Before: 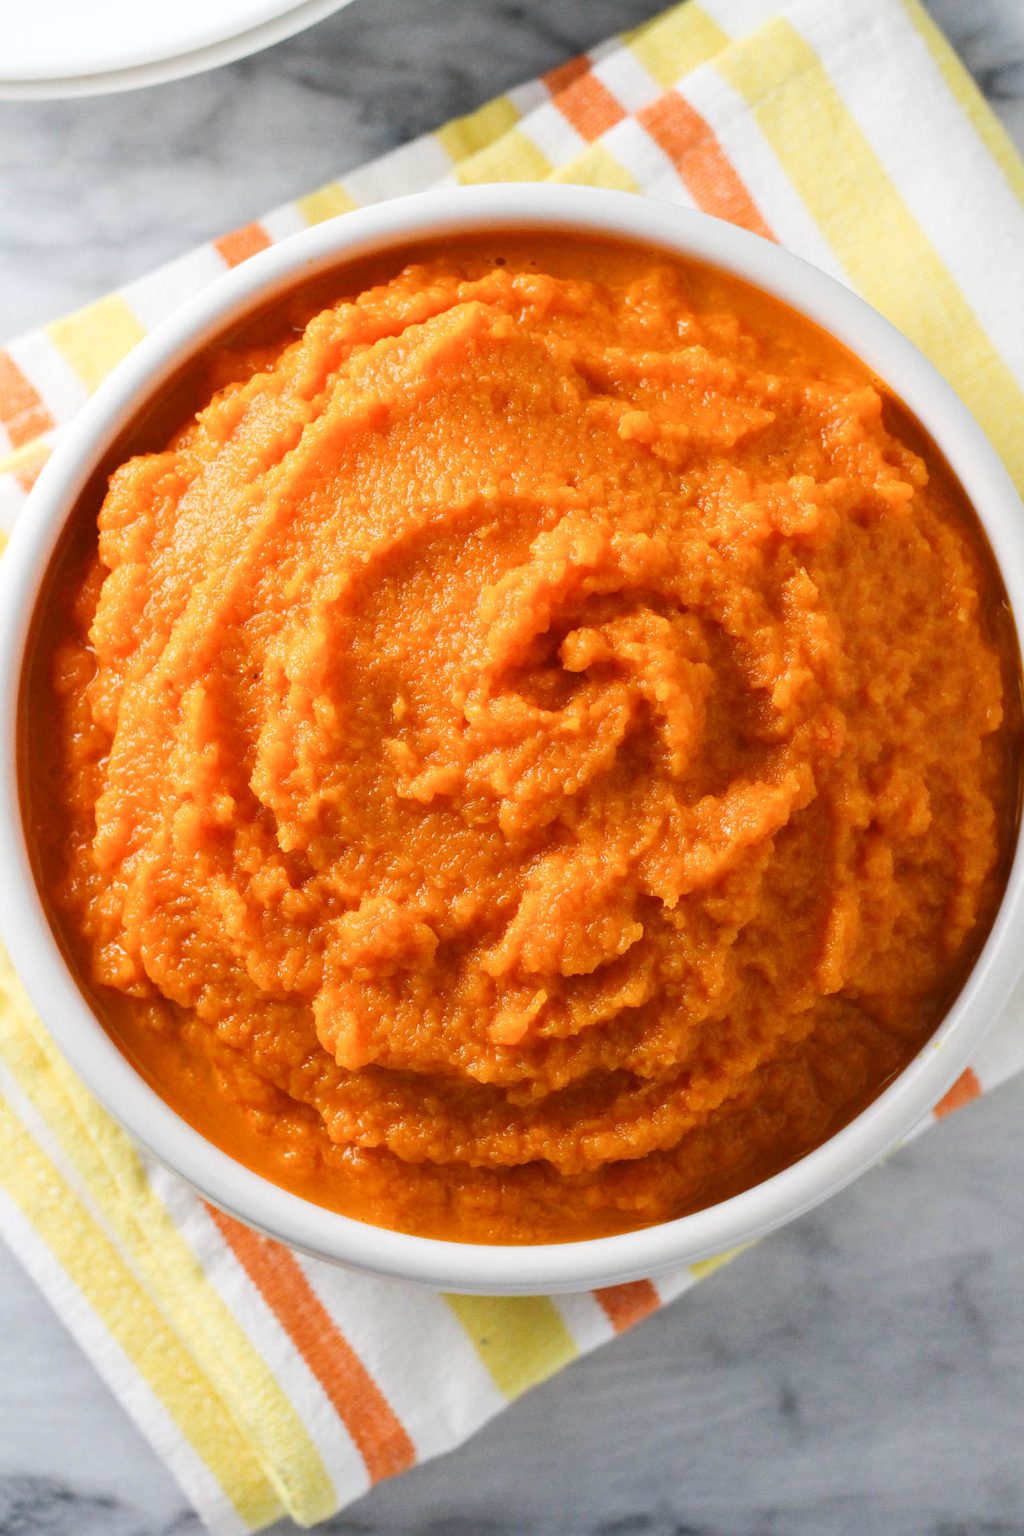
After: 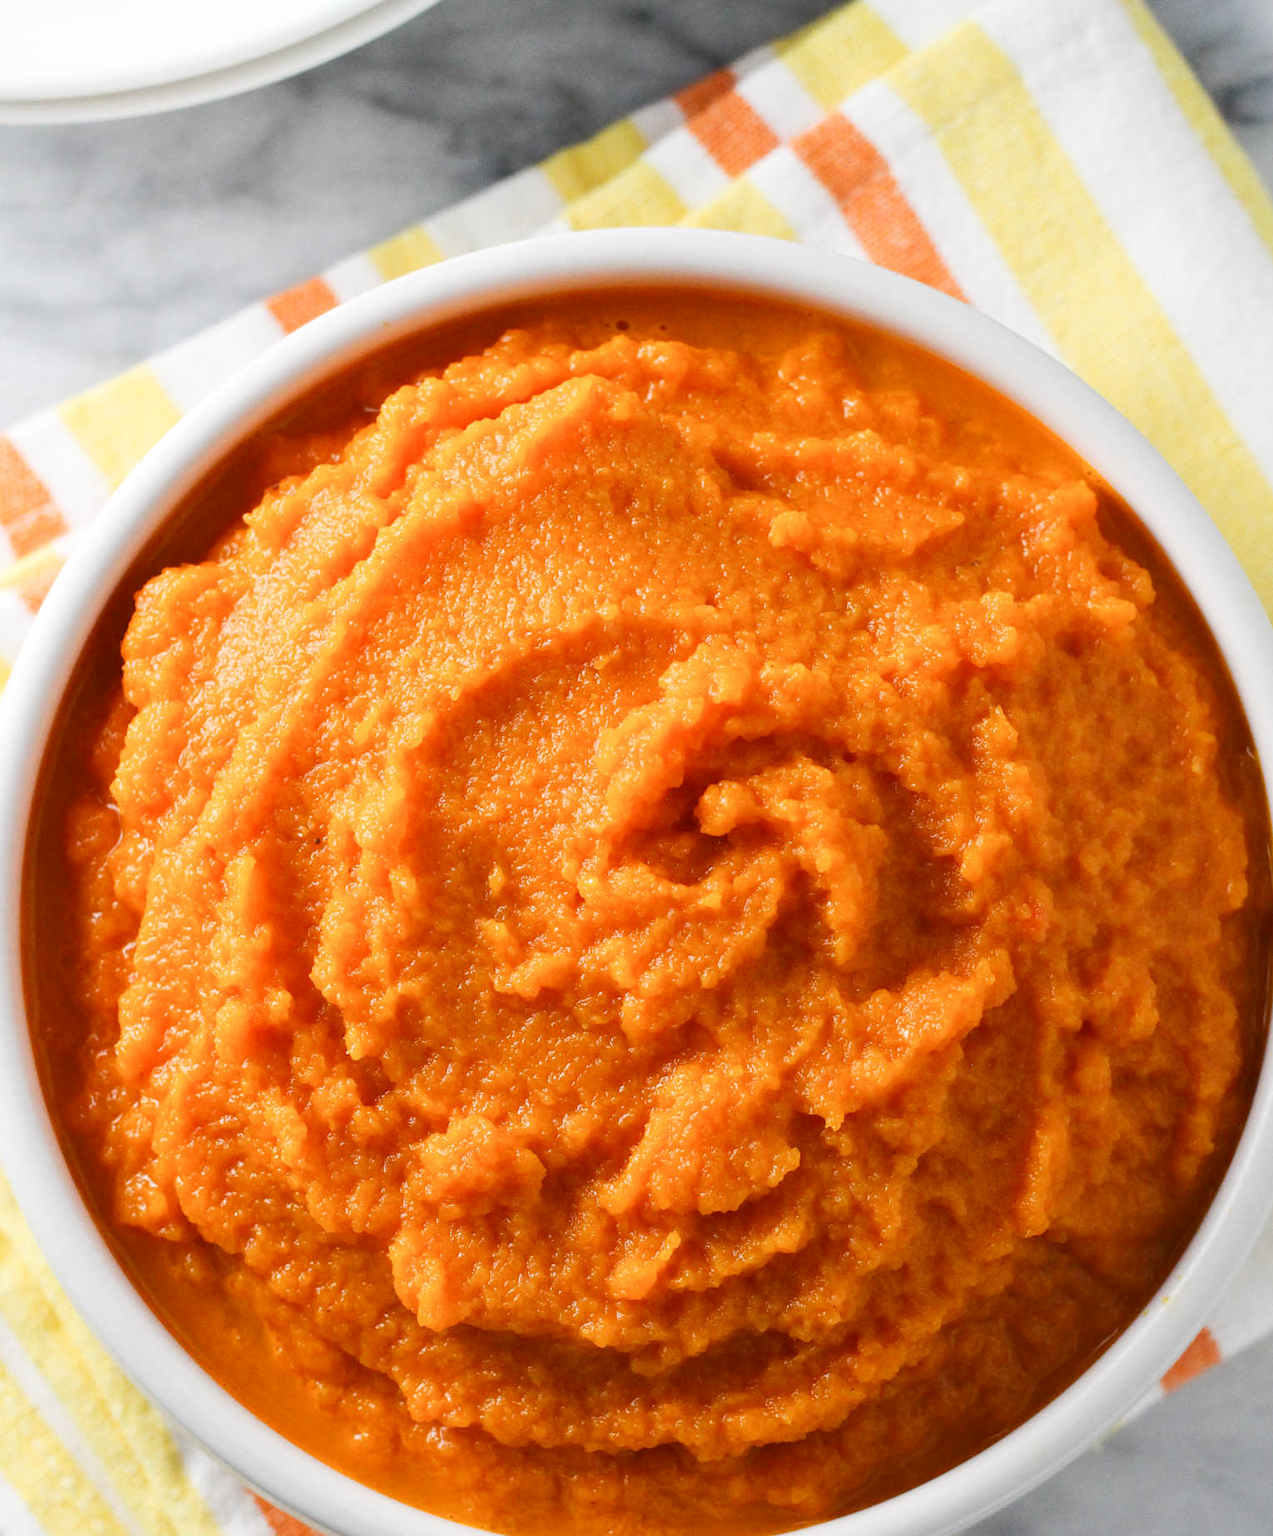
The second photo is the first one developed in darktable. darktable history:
exposure: black level correction 0.001, compensate highlight preservation false
crop: bottom 19.596%
